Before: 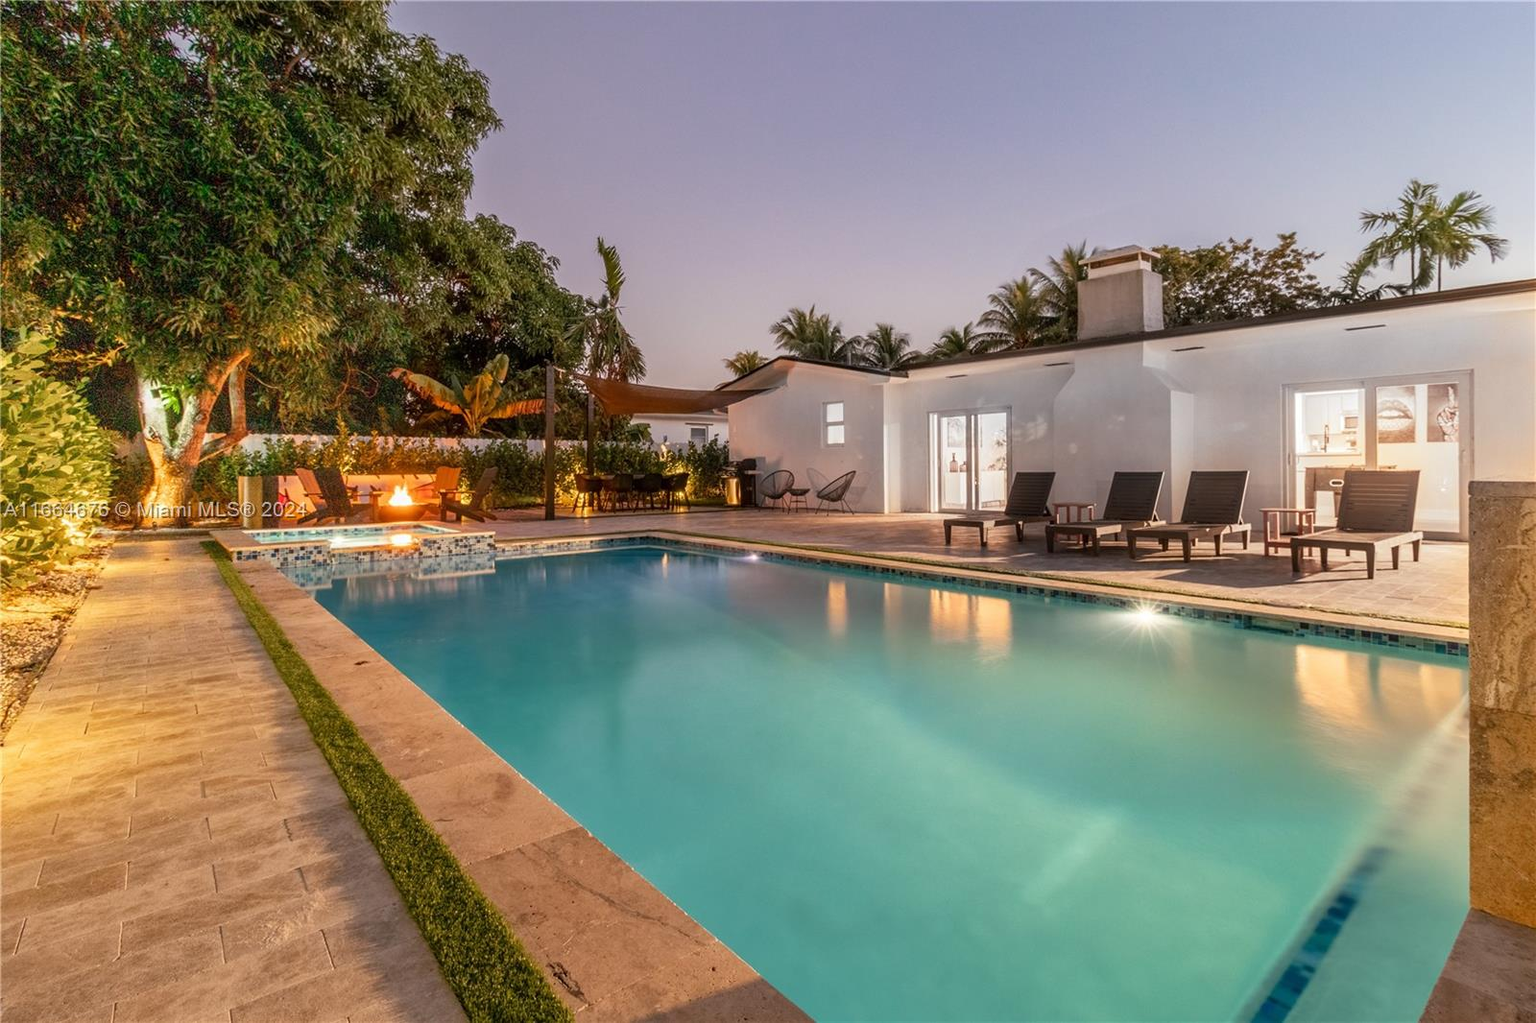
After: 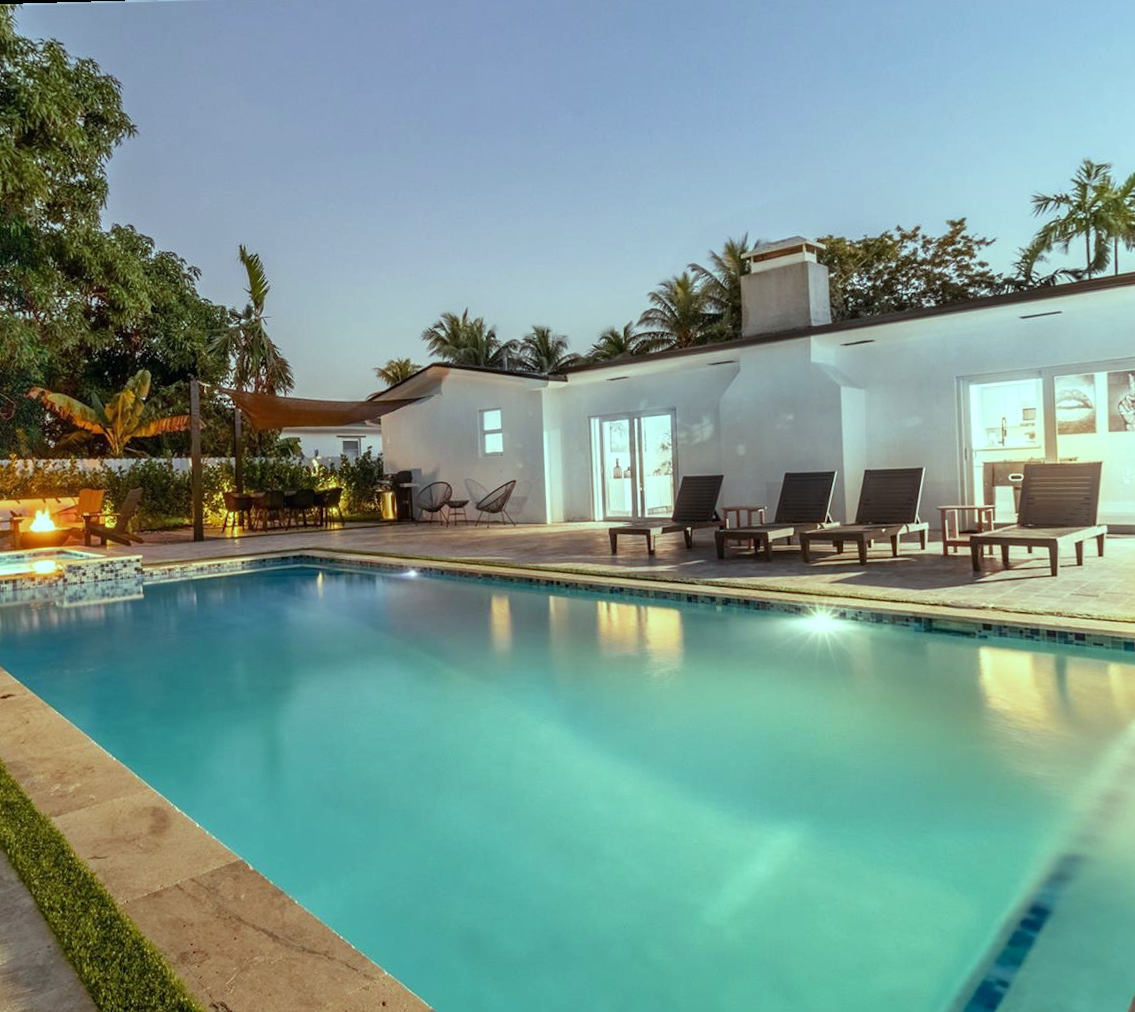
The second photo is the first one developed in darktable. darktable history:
rotate and perspective: rotation -1.77°, lens shift (horizontal) 0.004, automatic cropping off
crop and rotate: left 24.034%, top 2.838%, right 6.406%, bottom 6.299%
color balance: mode lift, gamma, gain (sRGB), lift [0.997, 0.979, 1.021, 1.011], gamma [1, 1.084, 0.916, 0.998], gain [1, 0.87, 1.13, 1.101], contrast 4.55%, contrast fulcrum 38.24%, output saturation 104.09%
